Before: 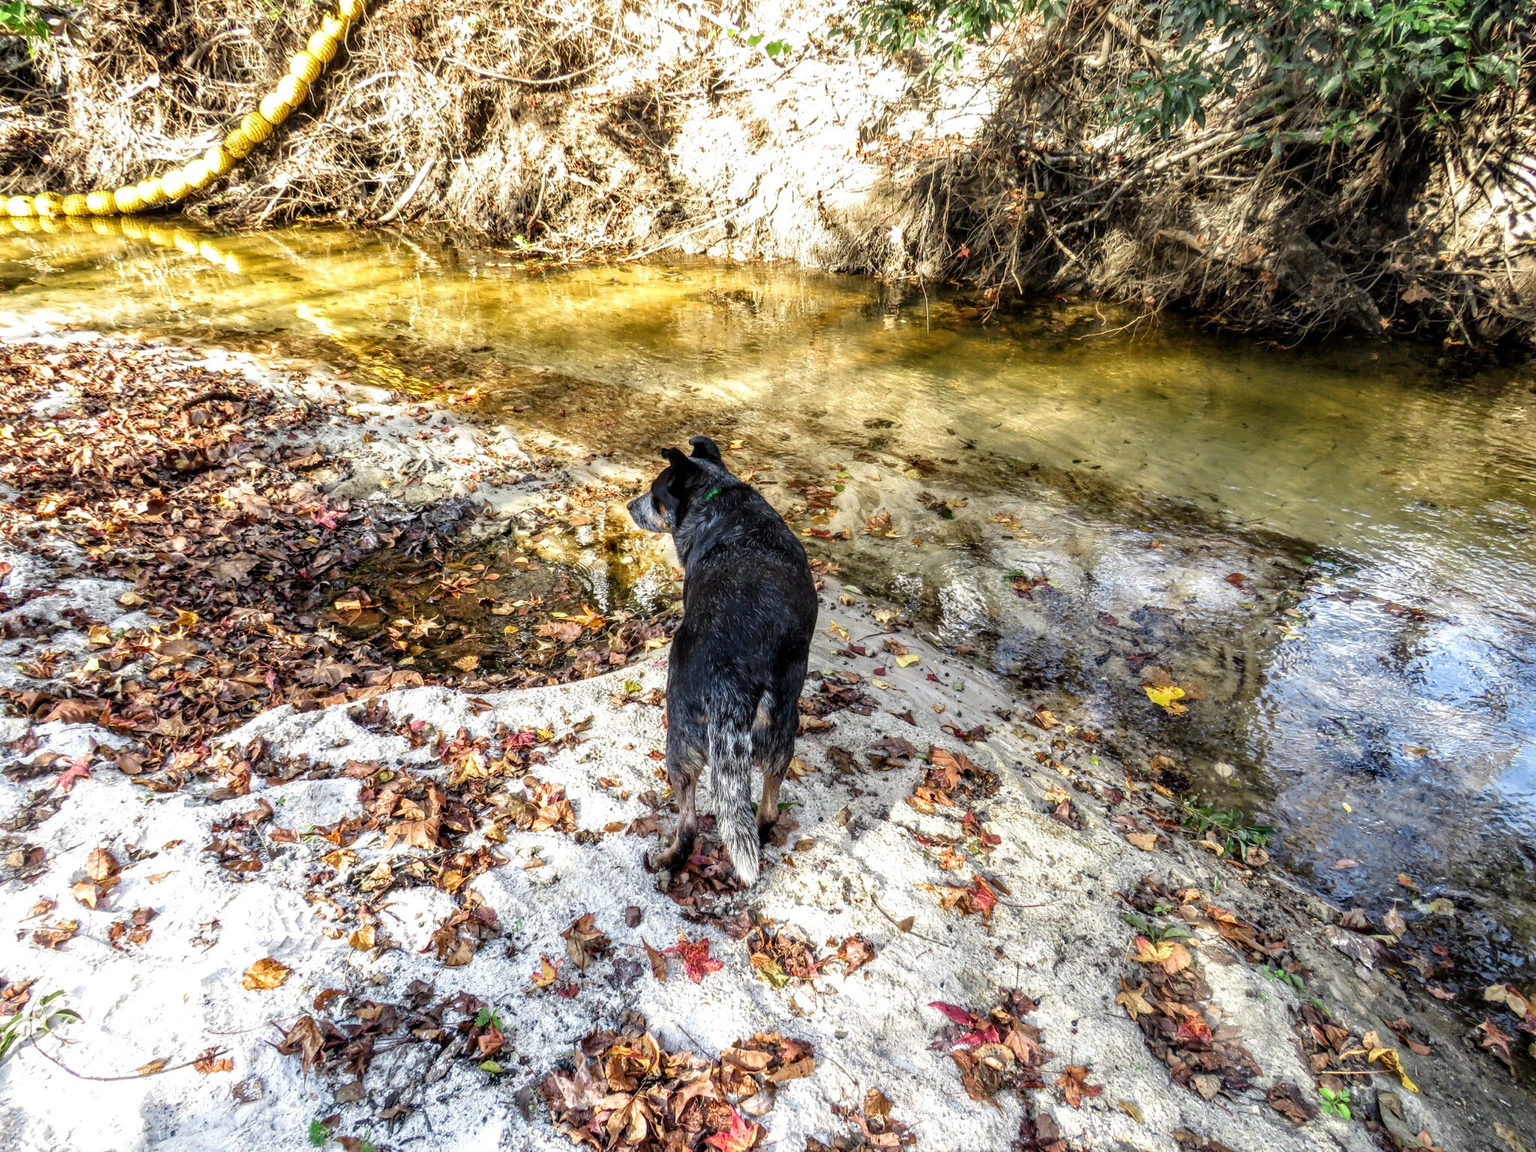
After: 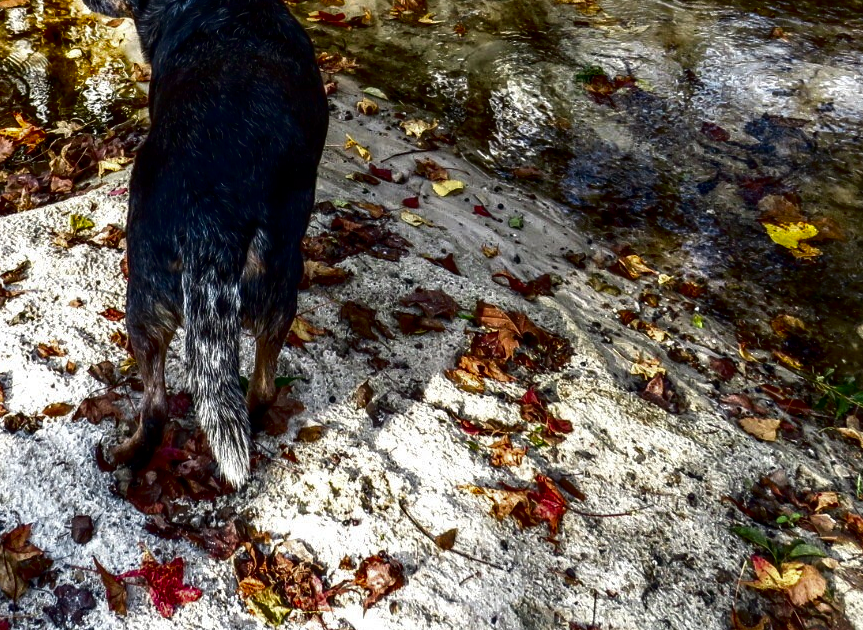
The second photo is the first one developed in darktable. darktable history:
crop: left 37.221%, top 45.169%, right 20.63%, bottom 13.777%
contrast brightness saturation: contrast 0.09, brightness -0.59, saturation 0.17
